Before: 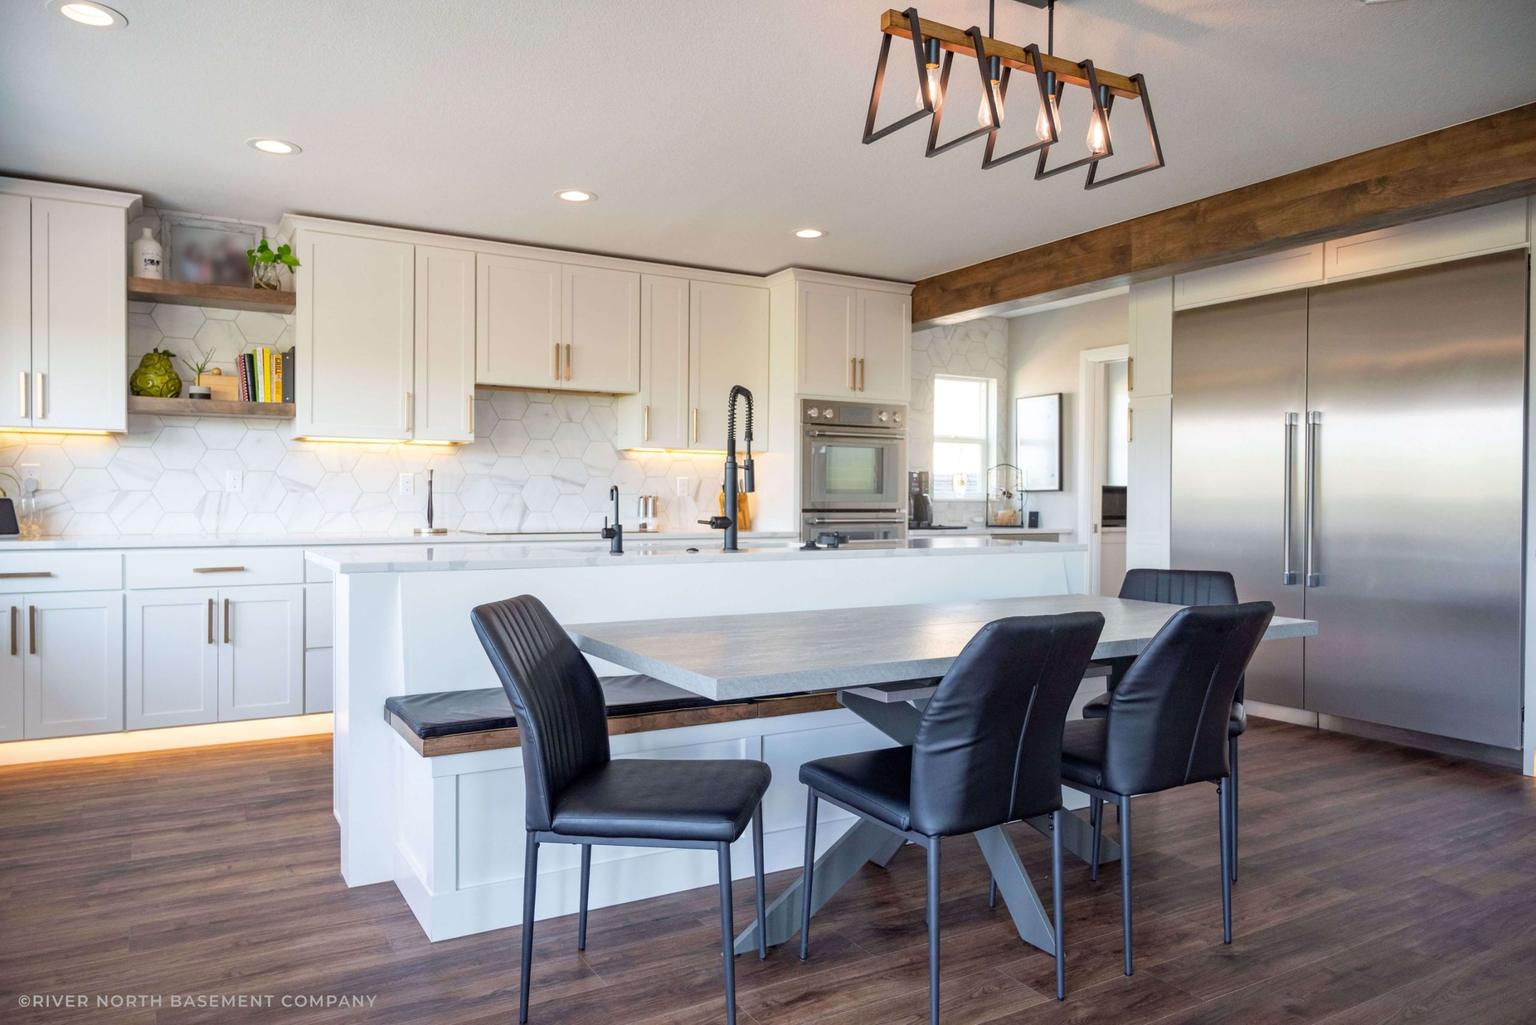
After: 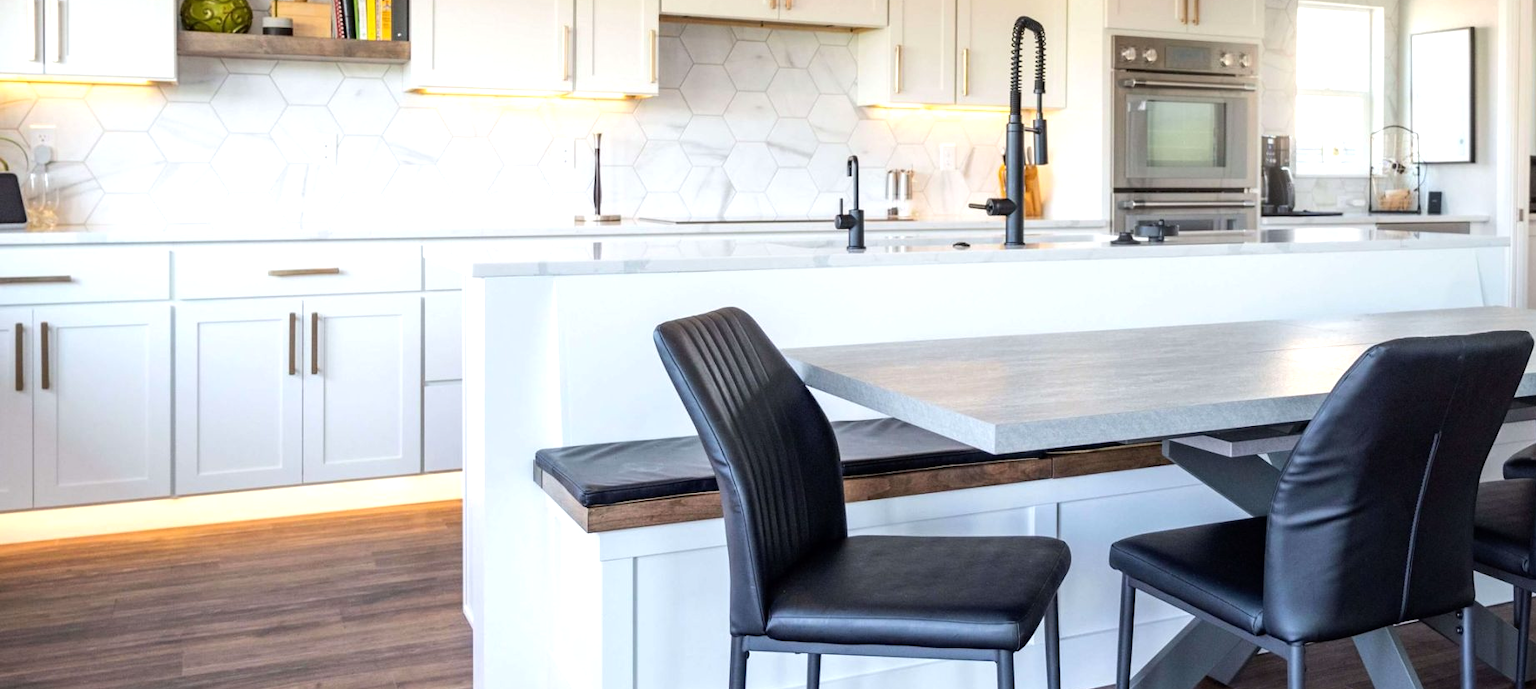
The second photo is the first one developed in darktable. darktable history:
crop: top 36.498%, right 27.964%, bottom 14.995%
tone equalizer: -8 EV -0.417 EV, -7 EV -0.389 EV, -6 EV -0.333 EV, -5 EV -0.222 EV, -3 EV 0.222 EV, -2 EV 0.333 EV, -1 EV 0.389 EV, +0 EV 0.417 EV, edges refinement/feathering 500, mask exposure compensation -1.57 EV, preserve details no
